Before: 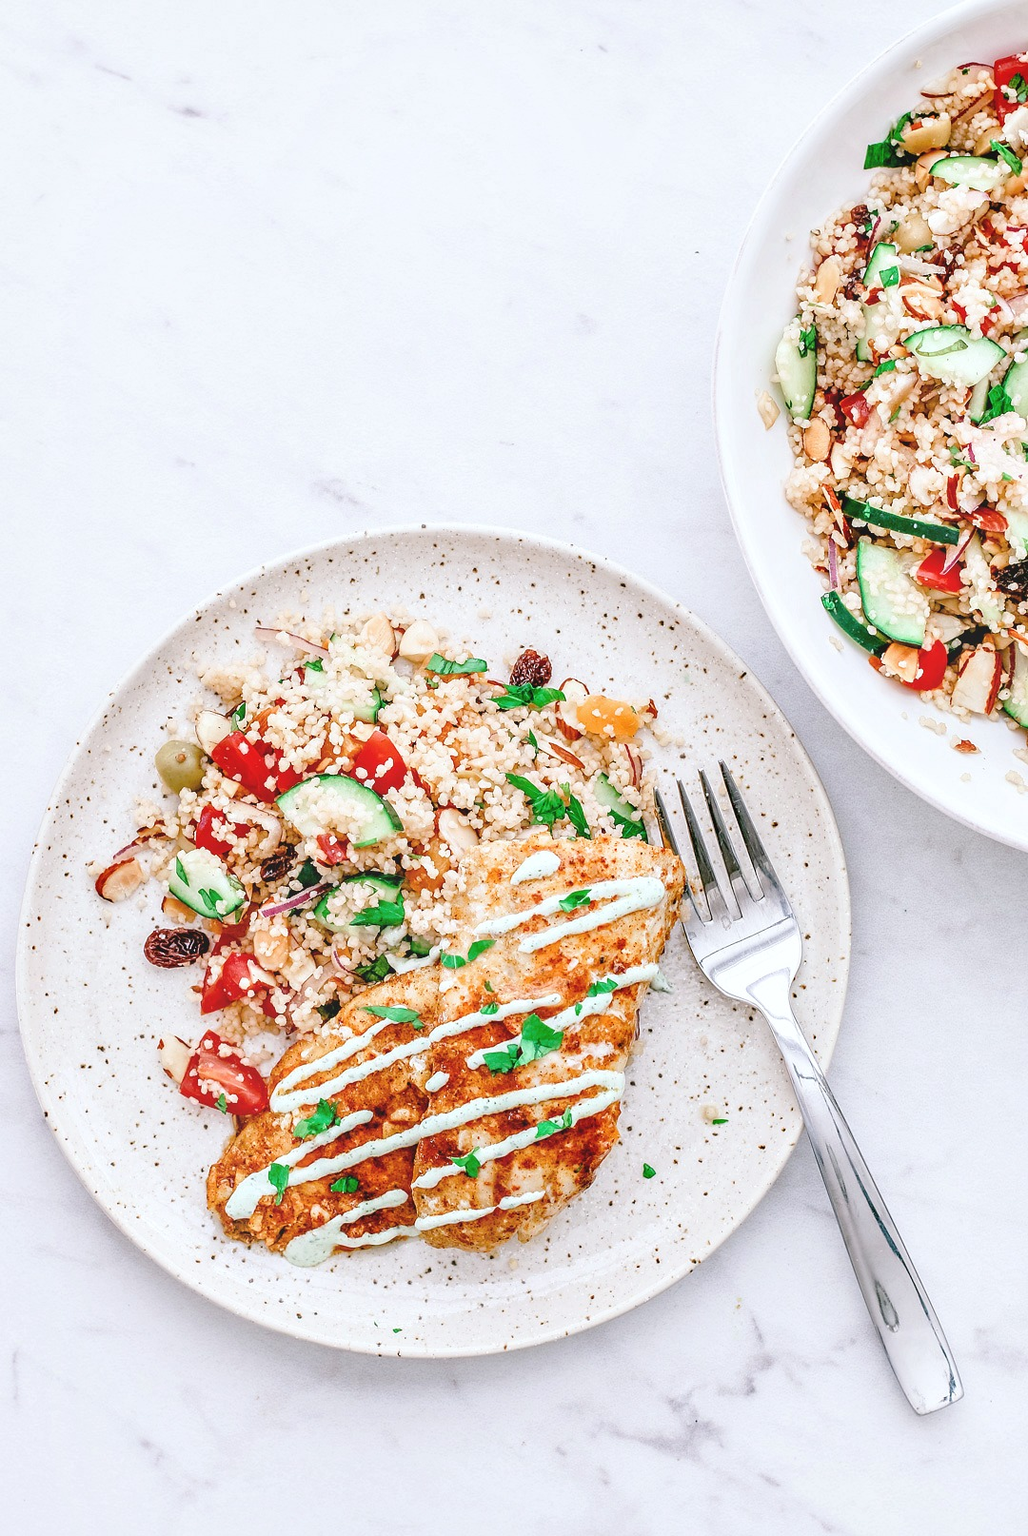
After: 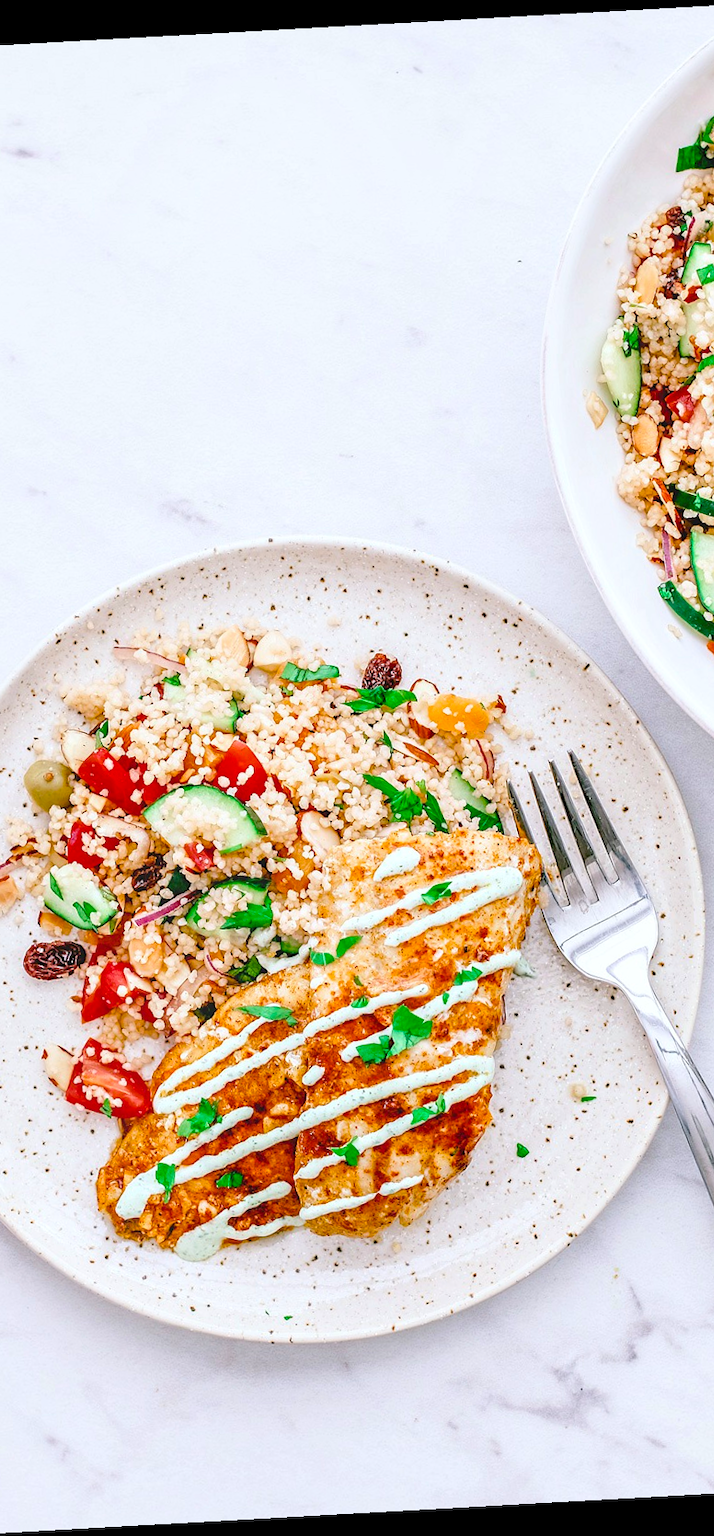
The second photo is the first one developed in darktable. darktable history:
crop and rotate: left 15.546%, right 17.787%
color balance rgb: perceptual saturation grading › global saturation 25%, global vibrance 20%
rotate and perspective: rotation -3.18°, automatic cropping off
